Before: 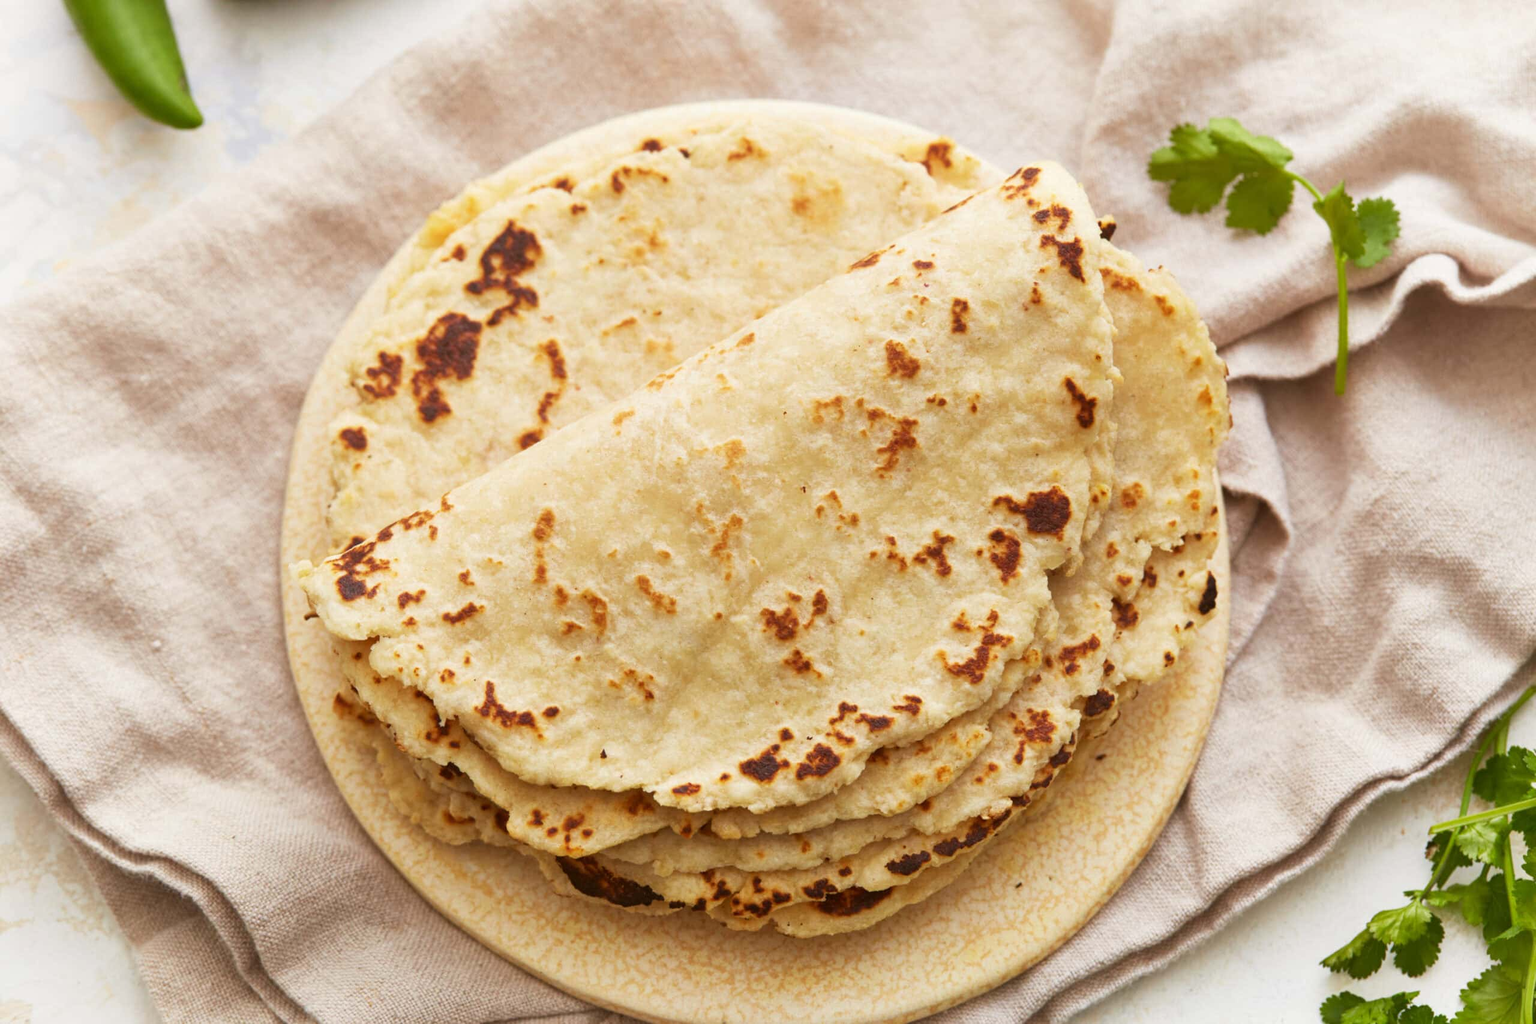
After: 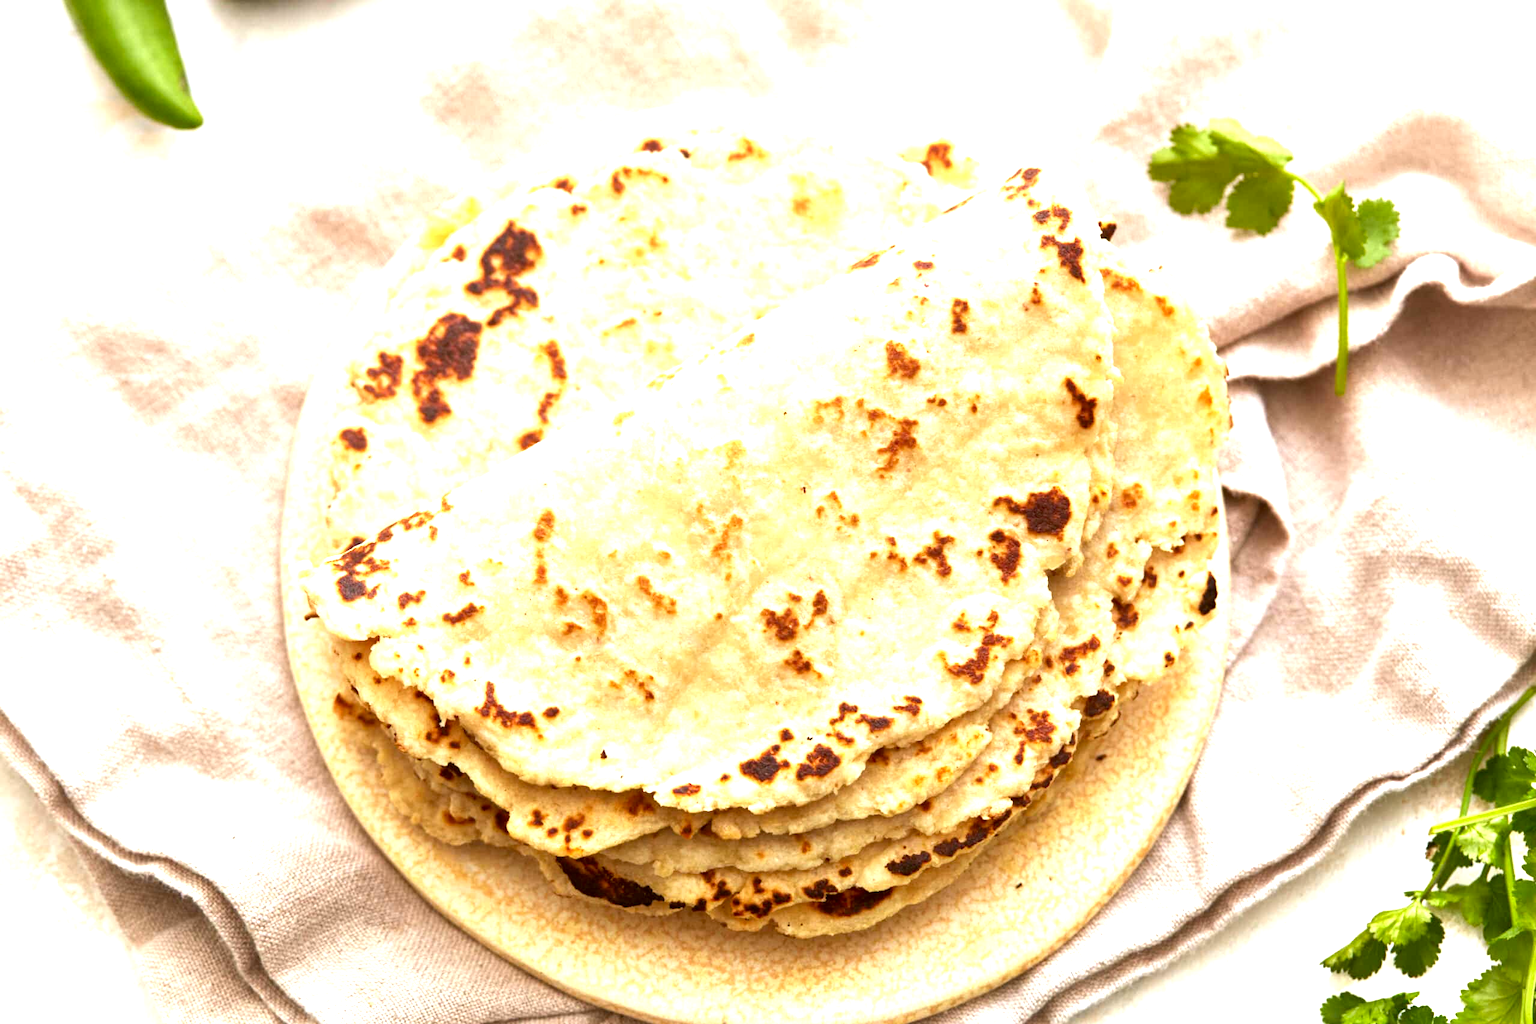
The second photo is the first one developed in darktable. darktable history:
contrast brightness saturation: brightness -0.086
exposure: black level correction 0.003, exposure 0.383 EV, compensate highlight preservation false
tone equalizer: -8 EV -0.766 EV, -7 EV -0.713 EV, -6 EV -0.568 EV, -5 EV -0.415 EV, -3 EV 0.38 EV, -2 EV 0.6 EV, -1 EV 0.681 EV, +0 EV 0.761 EV, smoothing 1
